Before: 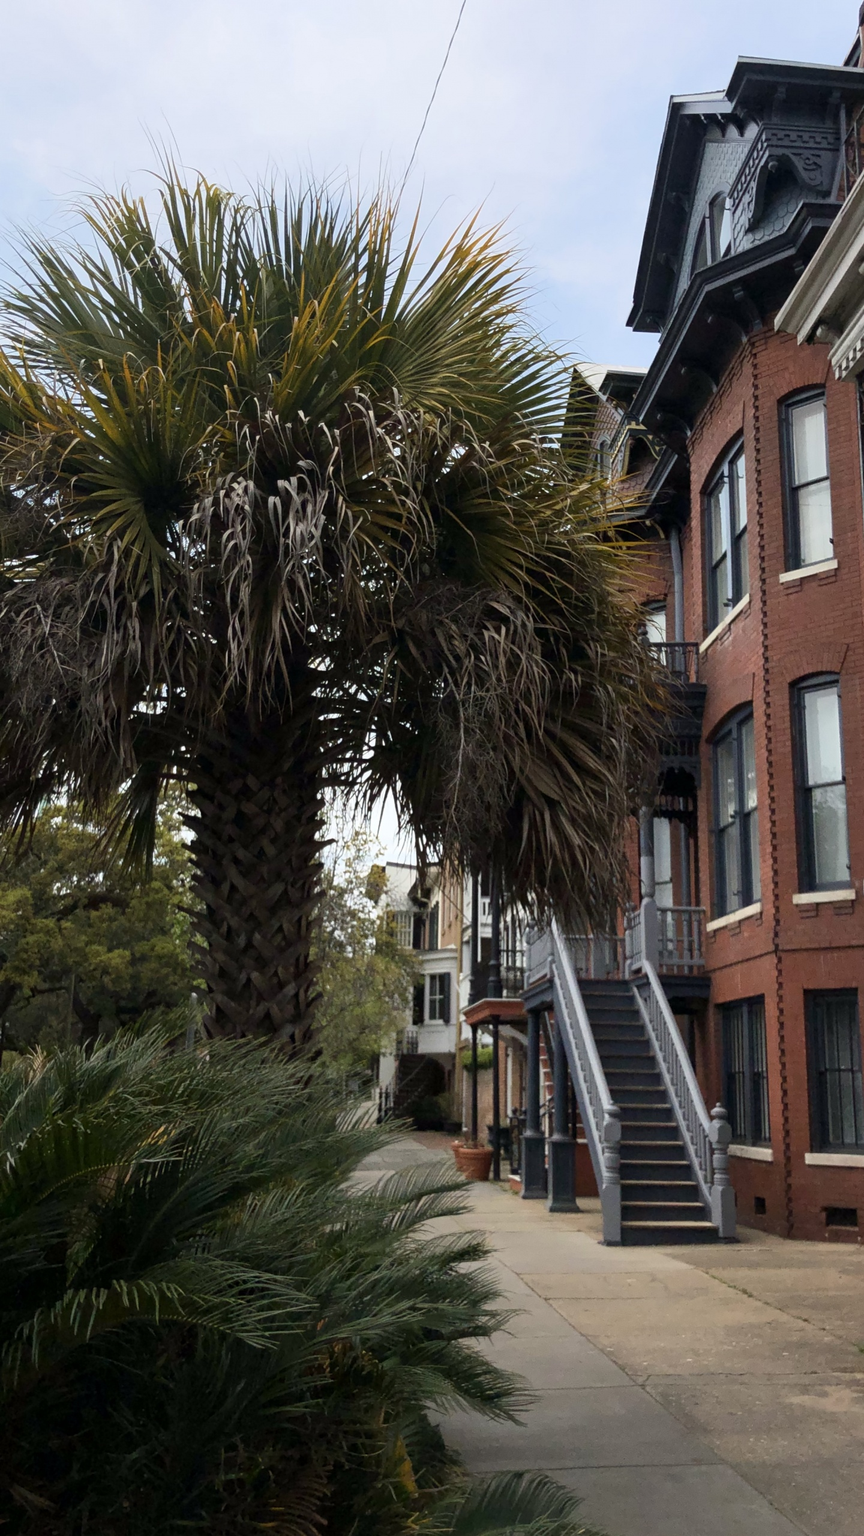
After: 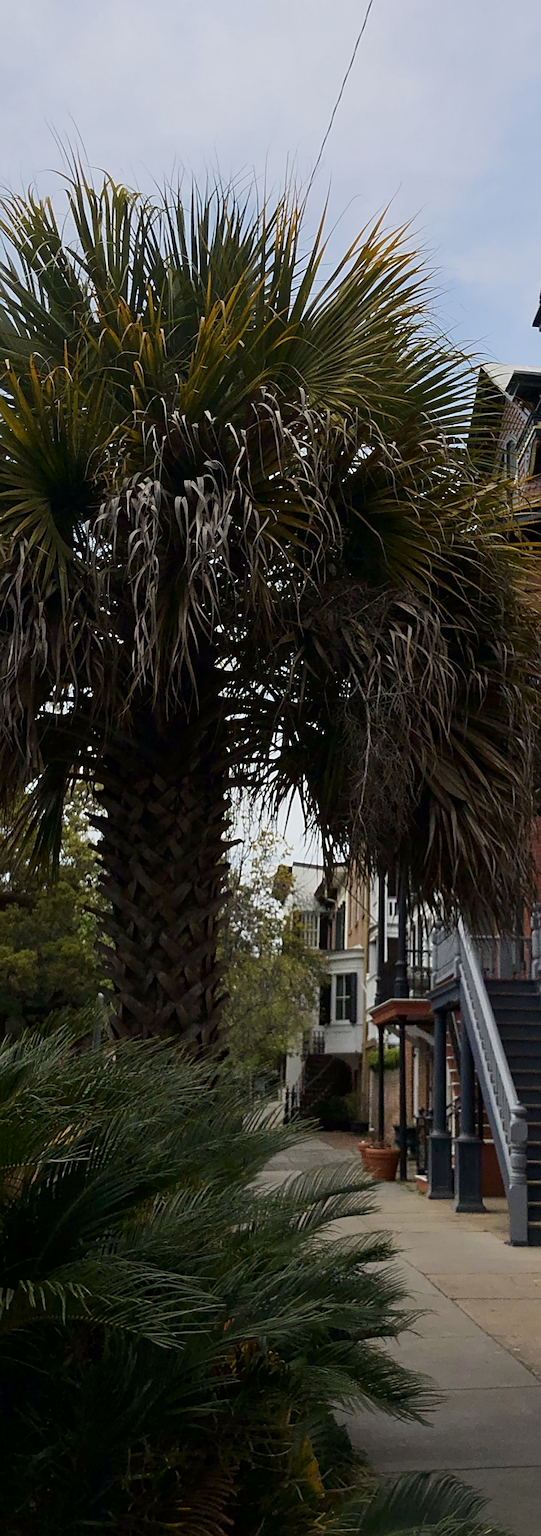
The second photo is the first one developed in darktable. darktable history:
crop: left 10.87%, right 26.448%
sharpen: on, module defaults
contrast brightness saturation: brightness -0.092
shadows and highlights: radius 121.81, shadows 21.94, white point adjustment -9.68, highlights -15.3, soften with gaussian
